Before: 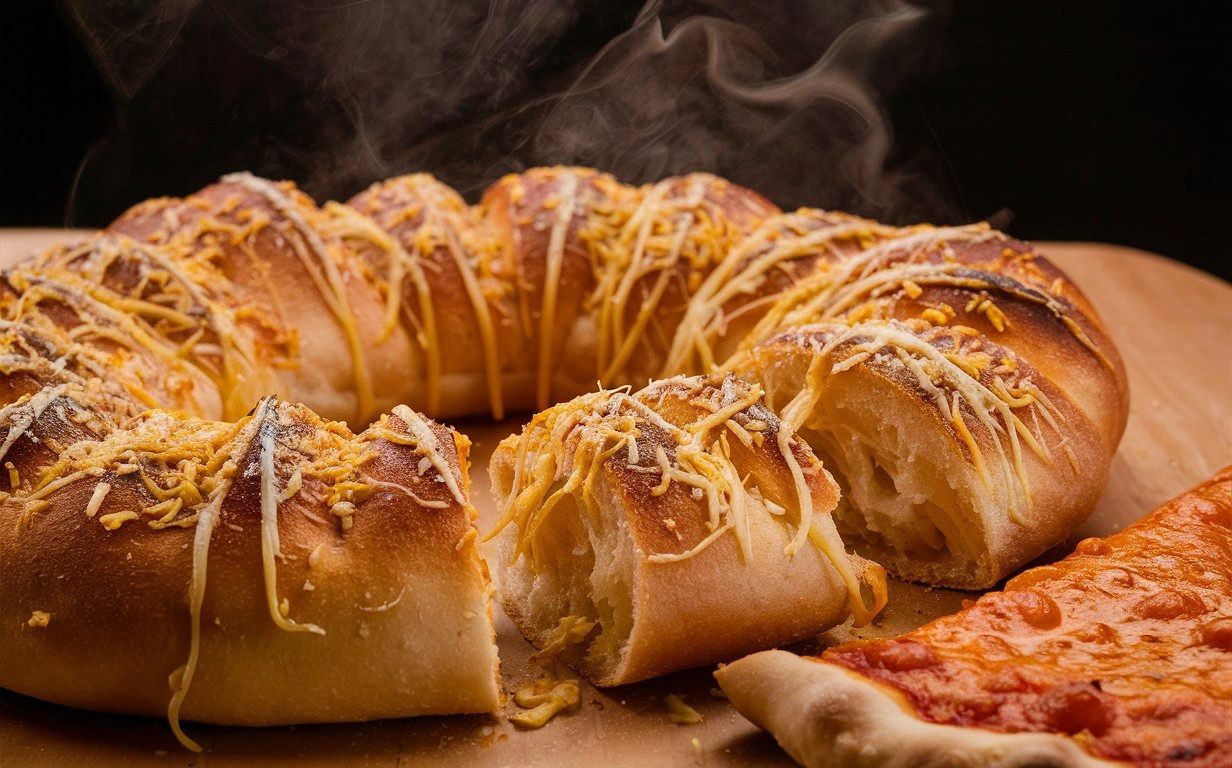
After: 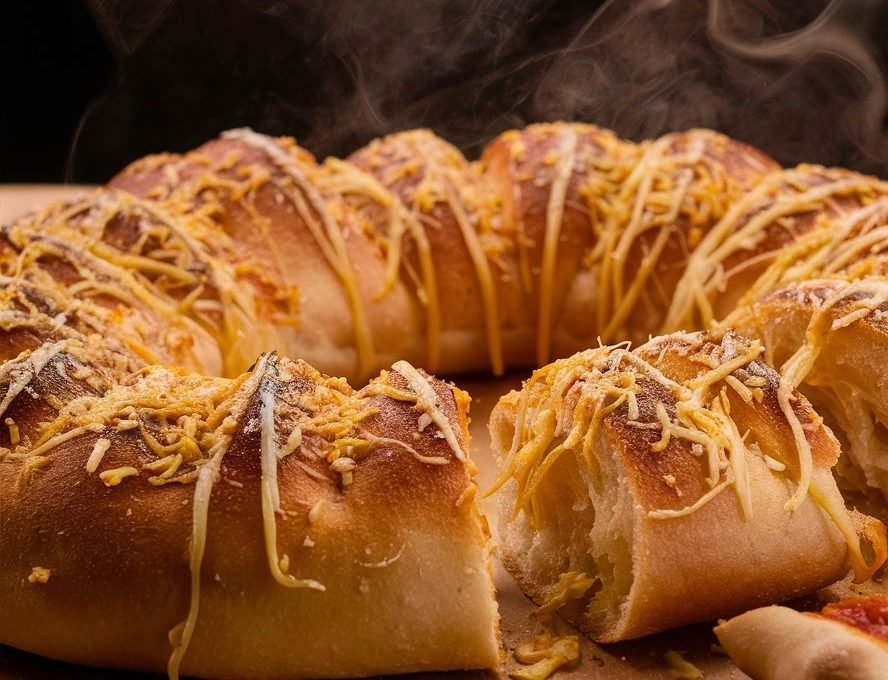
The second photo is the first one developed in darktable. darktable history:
crop: top 5.77%, right 27.892%, bottom 5.607%
velvia: strength 24.91%
